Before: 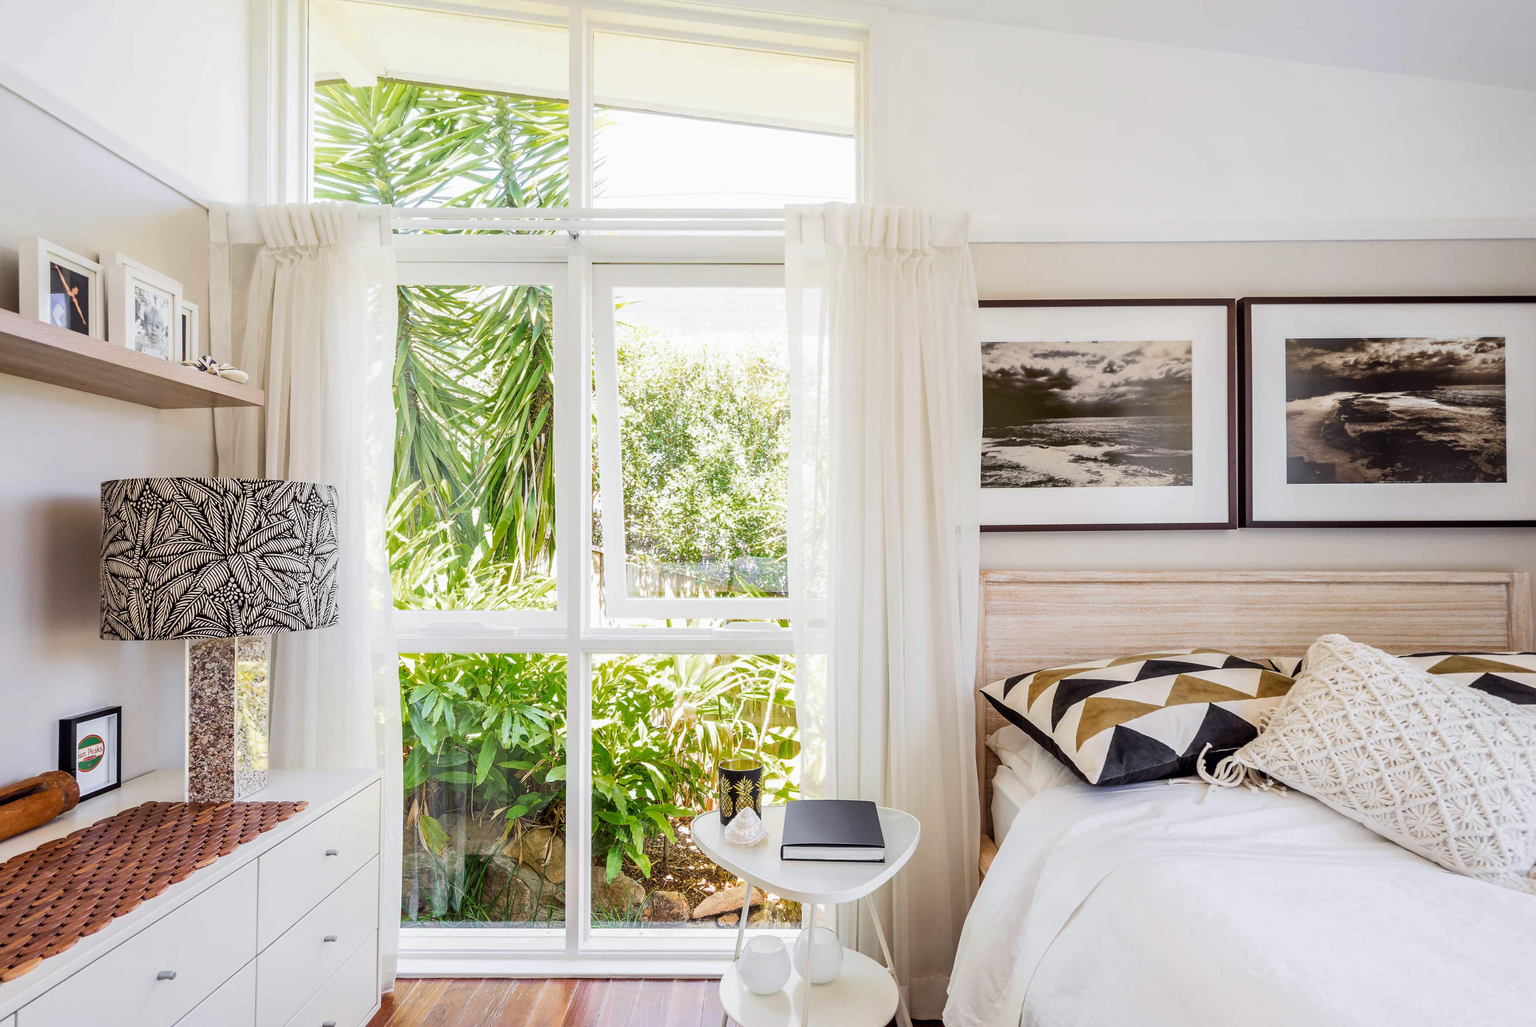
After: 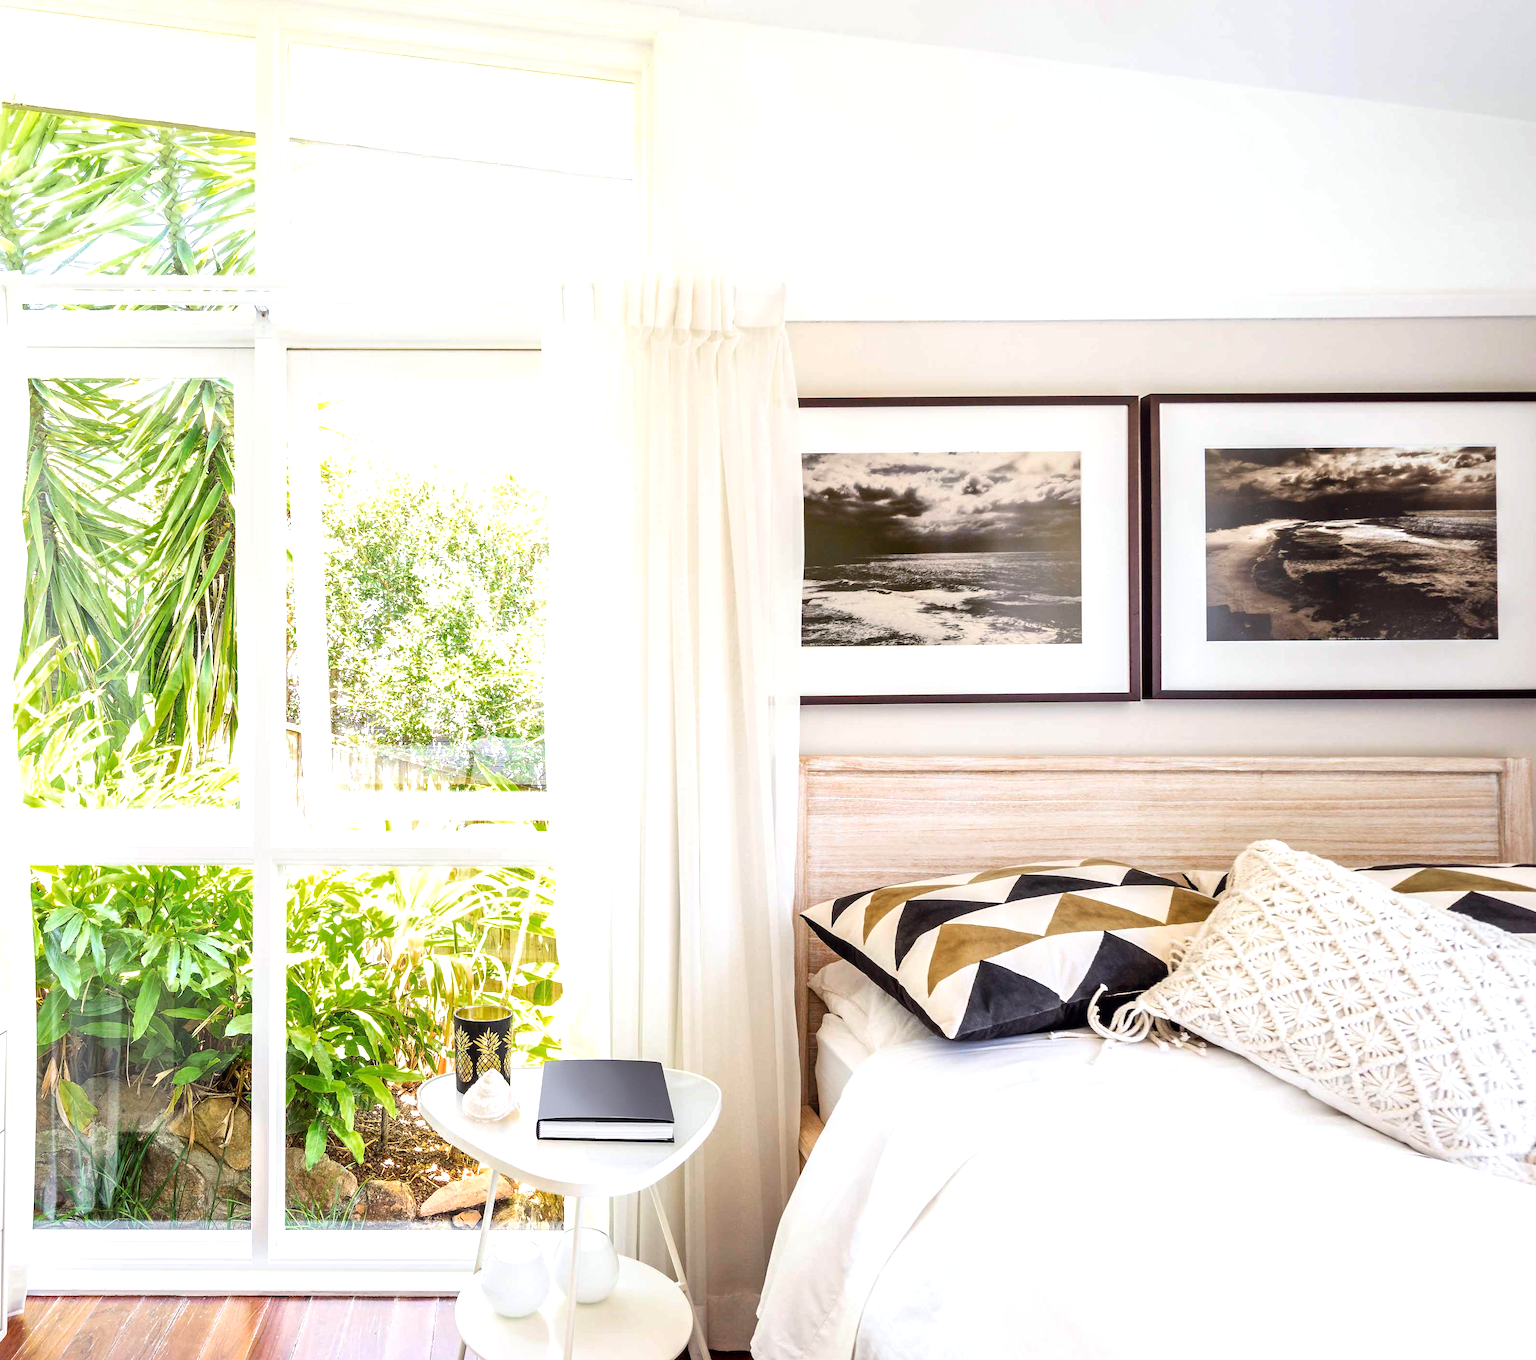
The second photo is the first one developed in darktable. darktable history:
crop and rotate: left 24.495%
exposure: exposure 0.648 EV, compensate exposure bias true, compensate highlight preservation false
